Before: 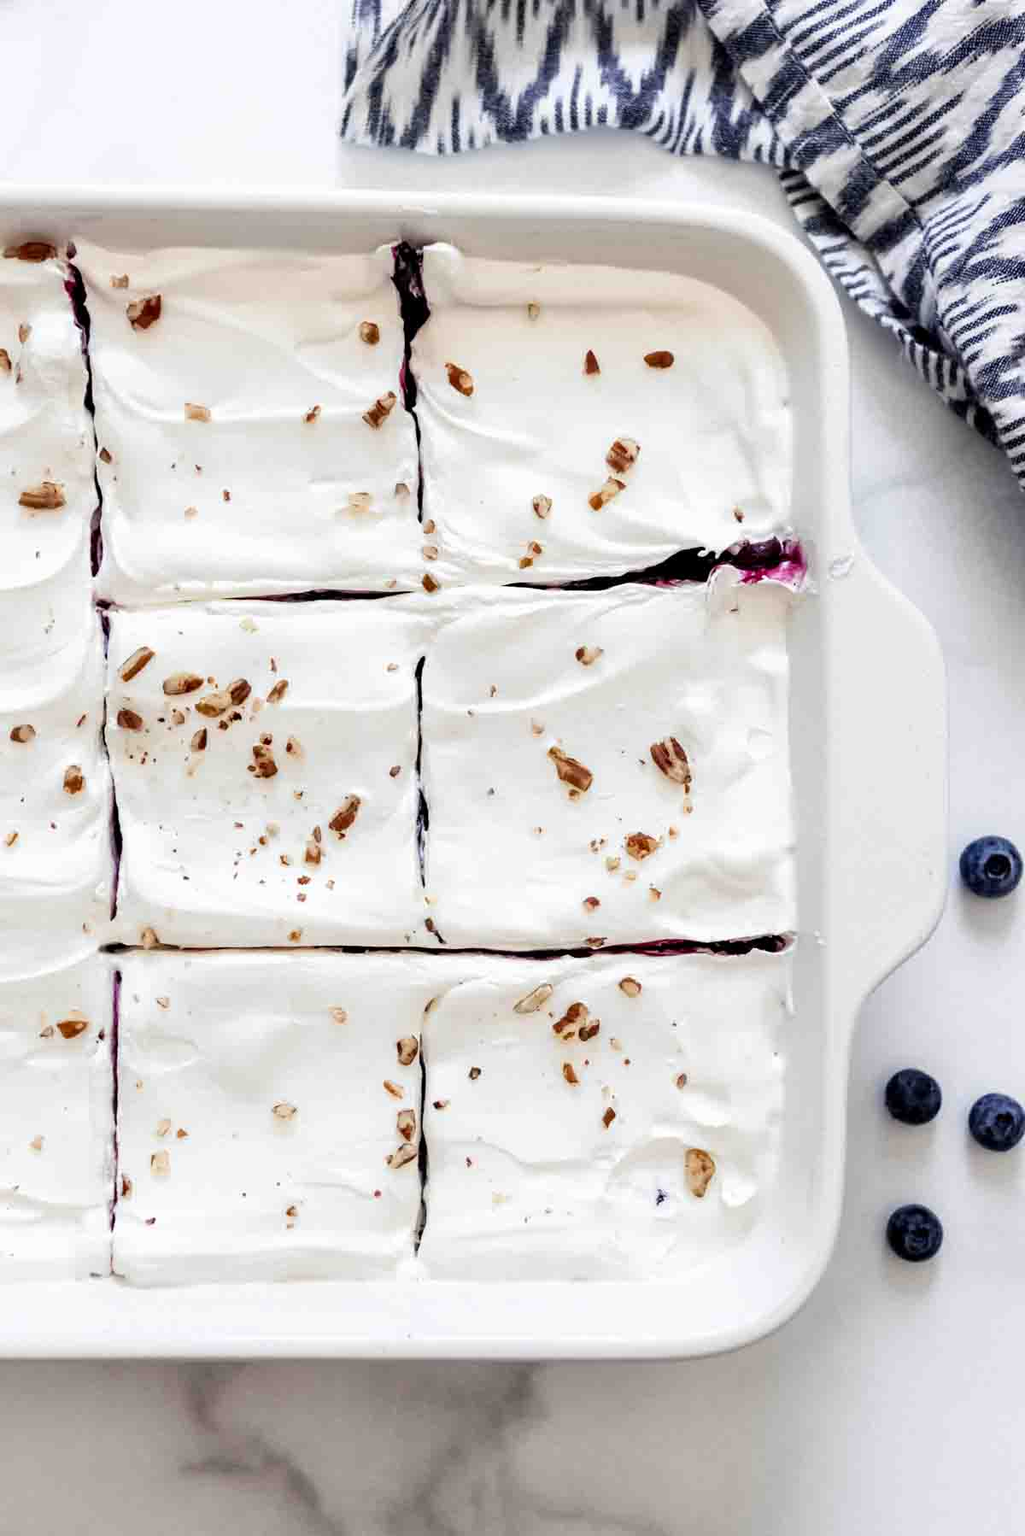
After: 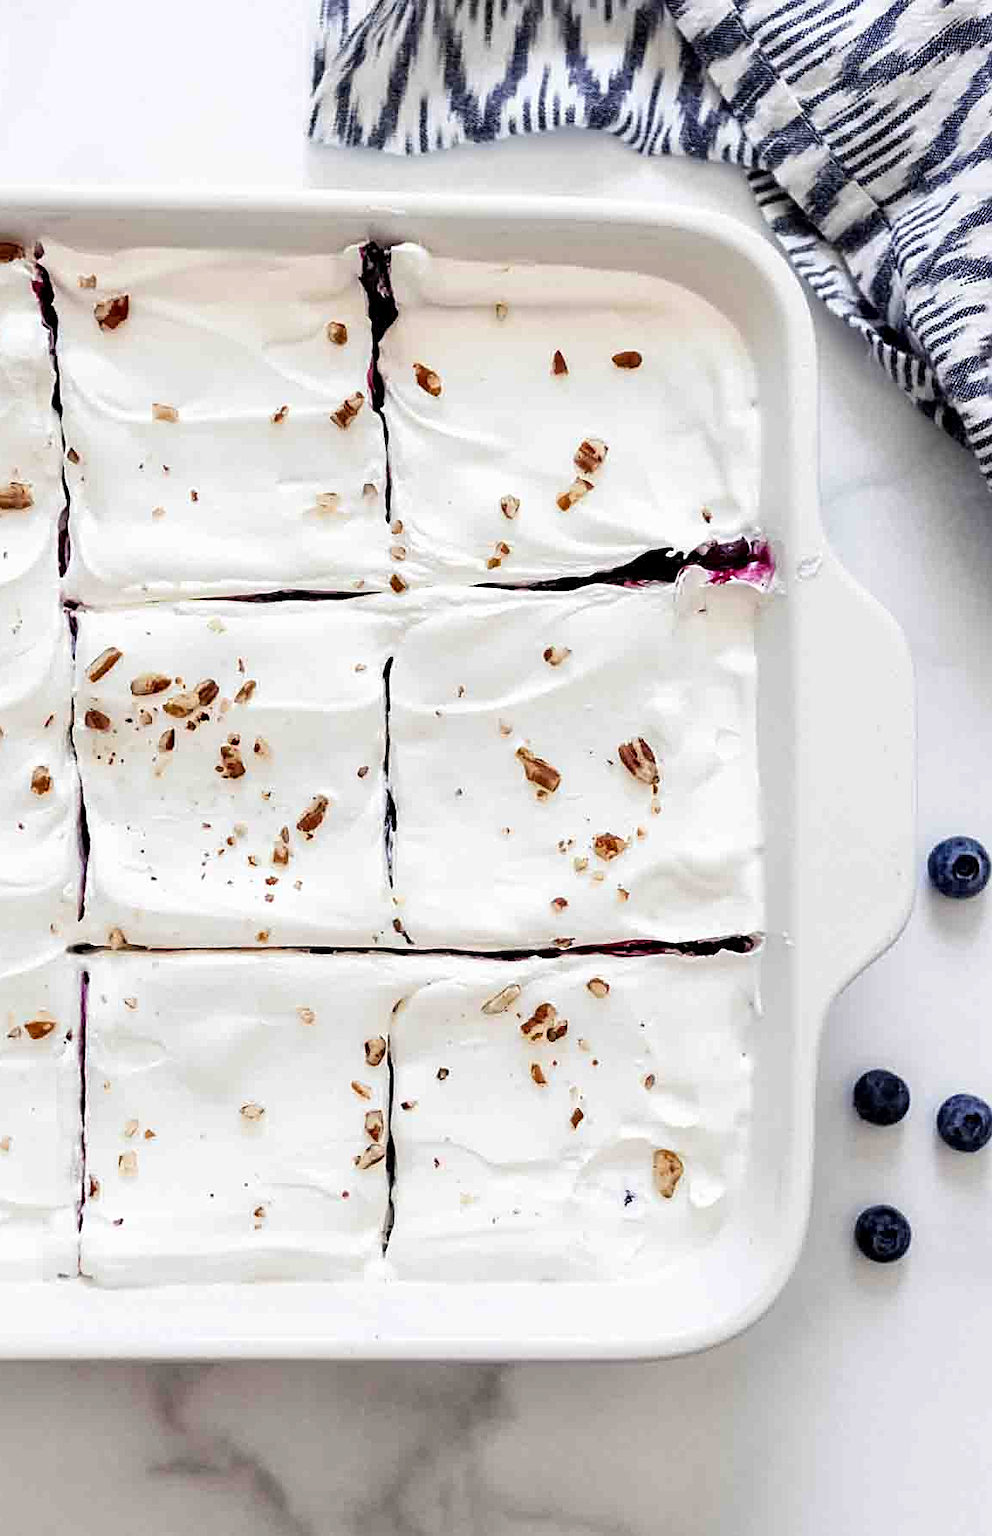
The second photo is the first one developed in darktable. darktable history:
base curve: curves: ch0 [(0, 0) (0.283, 0.295) (1, 1)], preserve colors none
sharpen: on, module defaults
crop and rotate: left 3.238%
